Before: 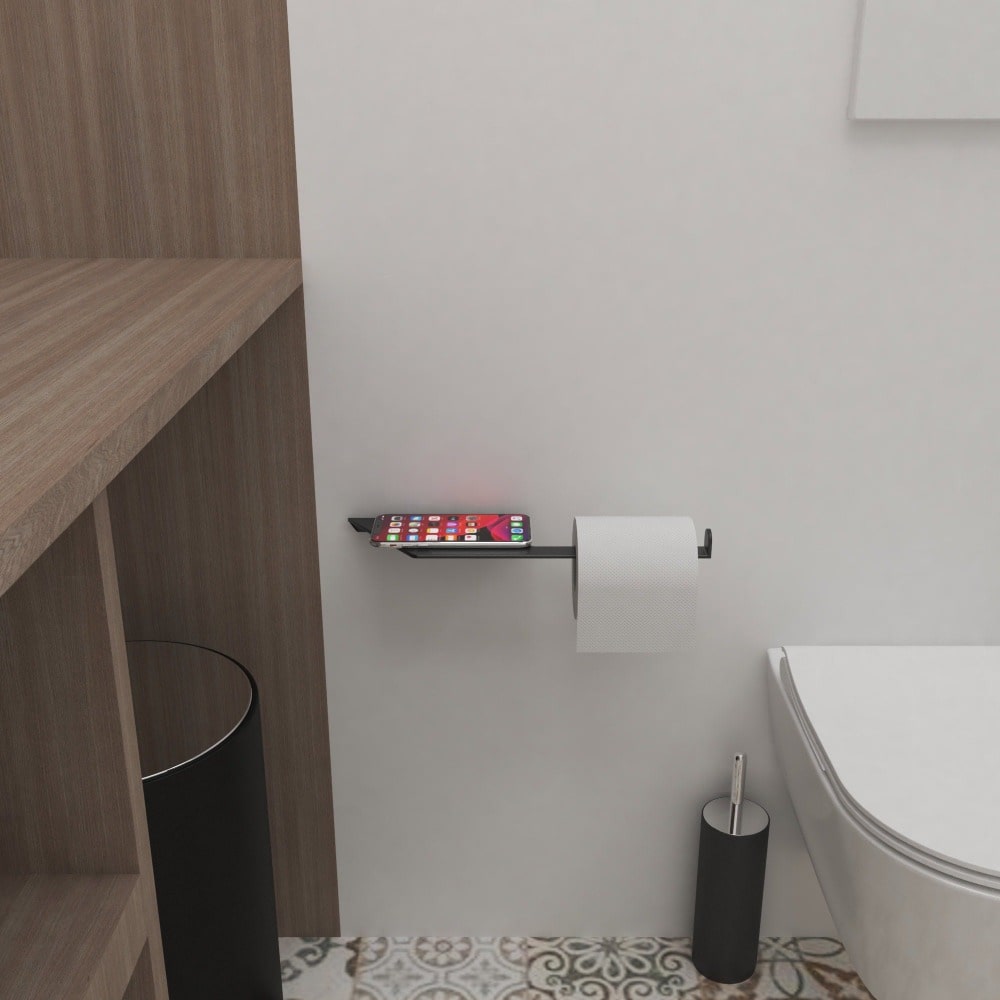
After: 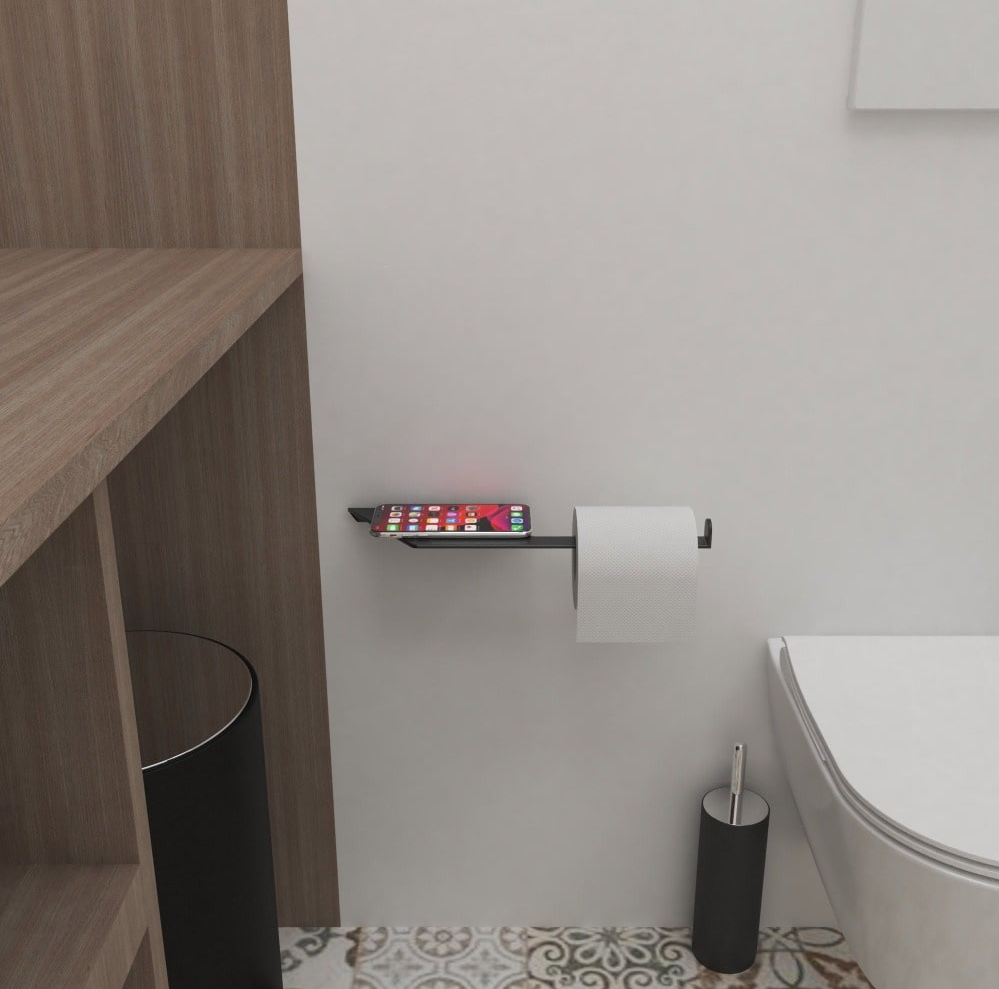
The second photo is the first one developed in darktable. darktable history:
crop: top 1.012%, right 0.065%
